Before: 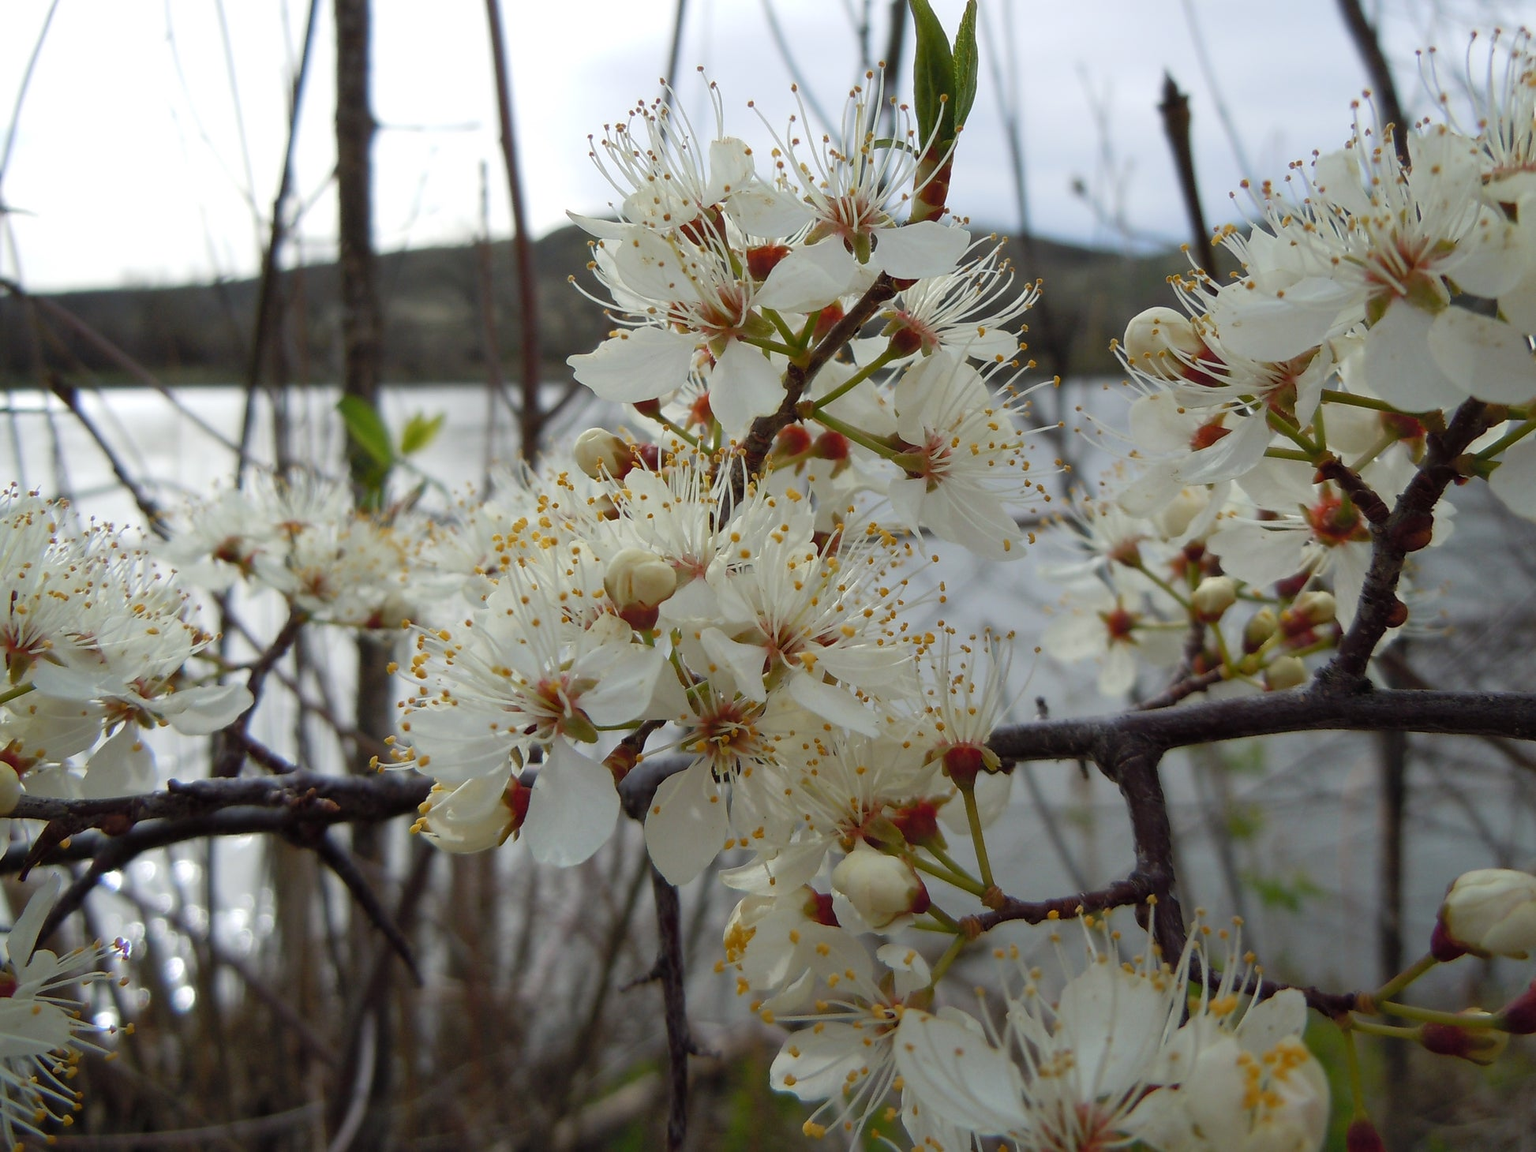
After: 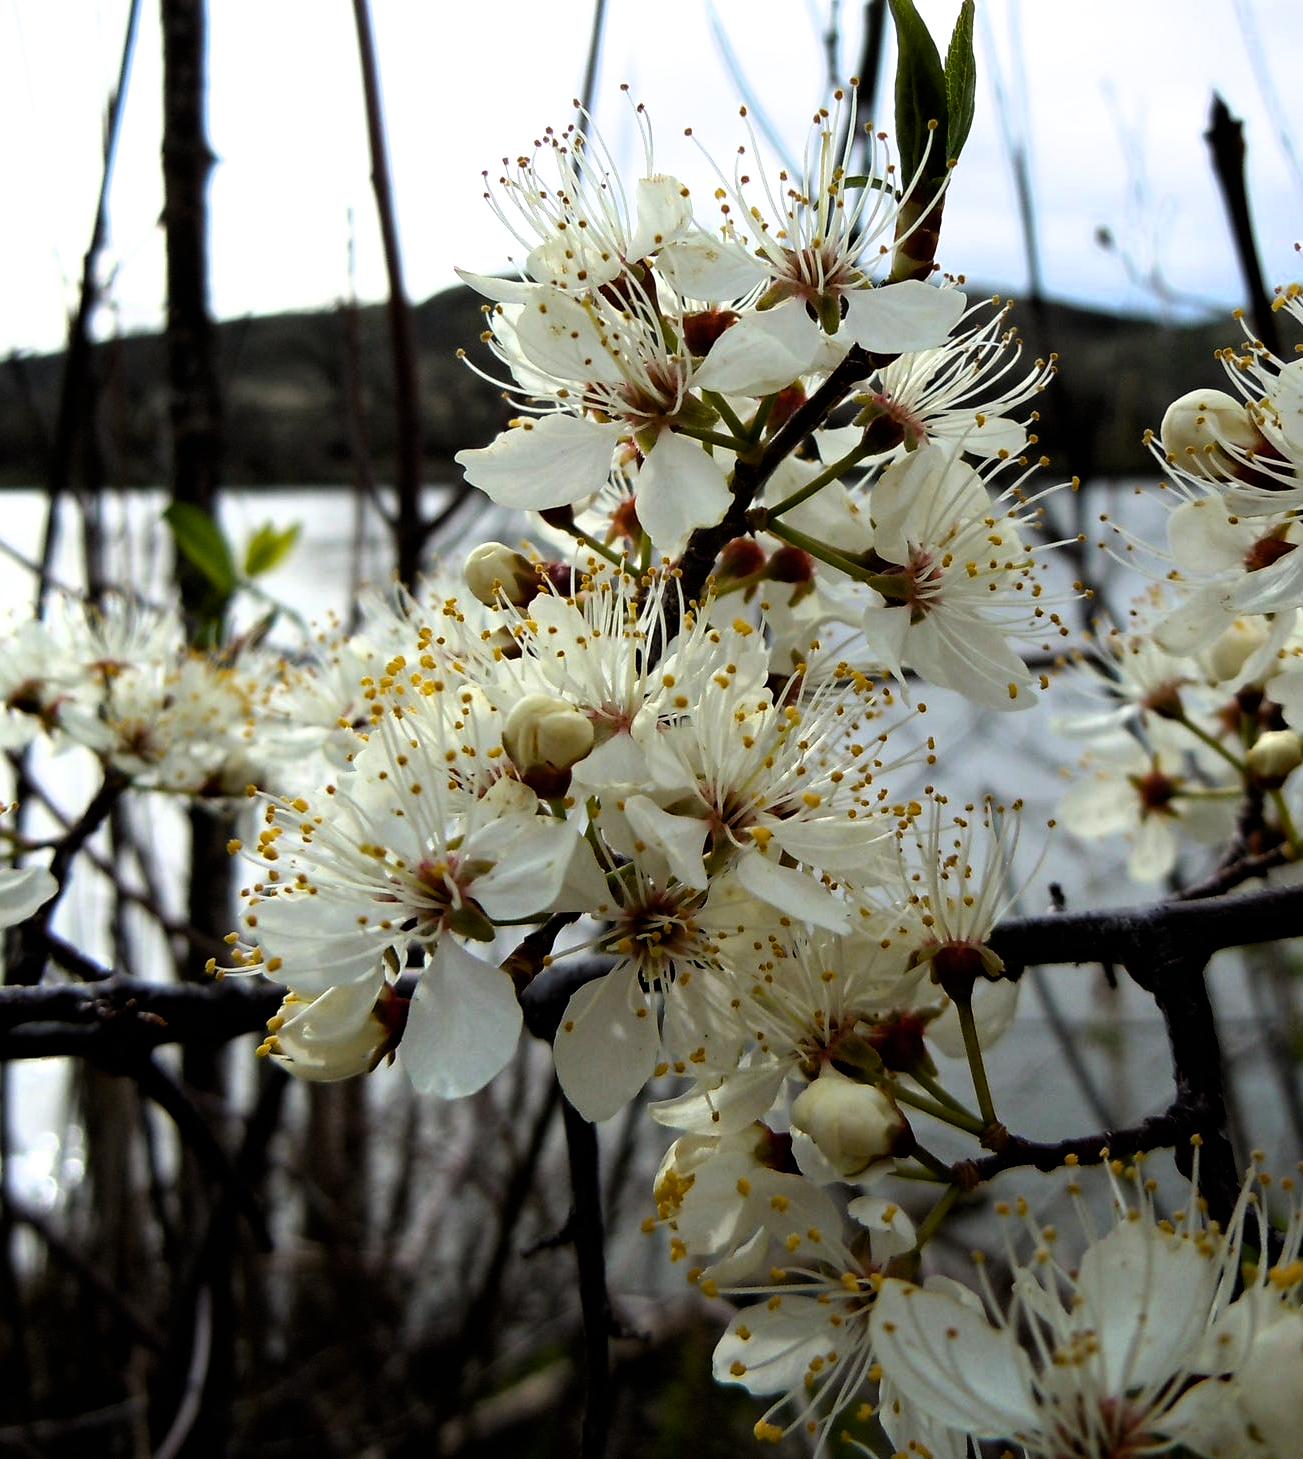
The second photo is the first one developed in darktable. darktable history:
color balance rgb: perceptual saturation grading › global saturation 19.972%, global vibrance 20%
filmic rgb: black relative exposure -8.23 EV, white relative exposure 2.23 EV, threshold 5.99 EV, hardness 7.12, latitude 85.01%, contrast 1.695, highlights saturation mix -3.56%, shadows ↔ highlights balance -2.13%, preserve chrominance RGB euclidean norm, color science v5 (2021), contrast in shadows safe, contrast in highlights safe, enable highlight reconstruction true
crop and rotate: left 13.525%, right 19.495%
haze removal: compatibility mode true, adaptive false
